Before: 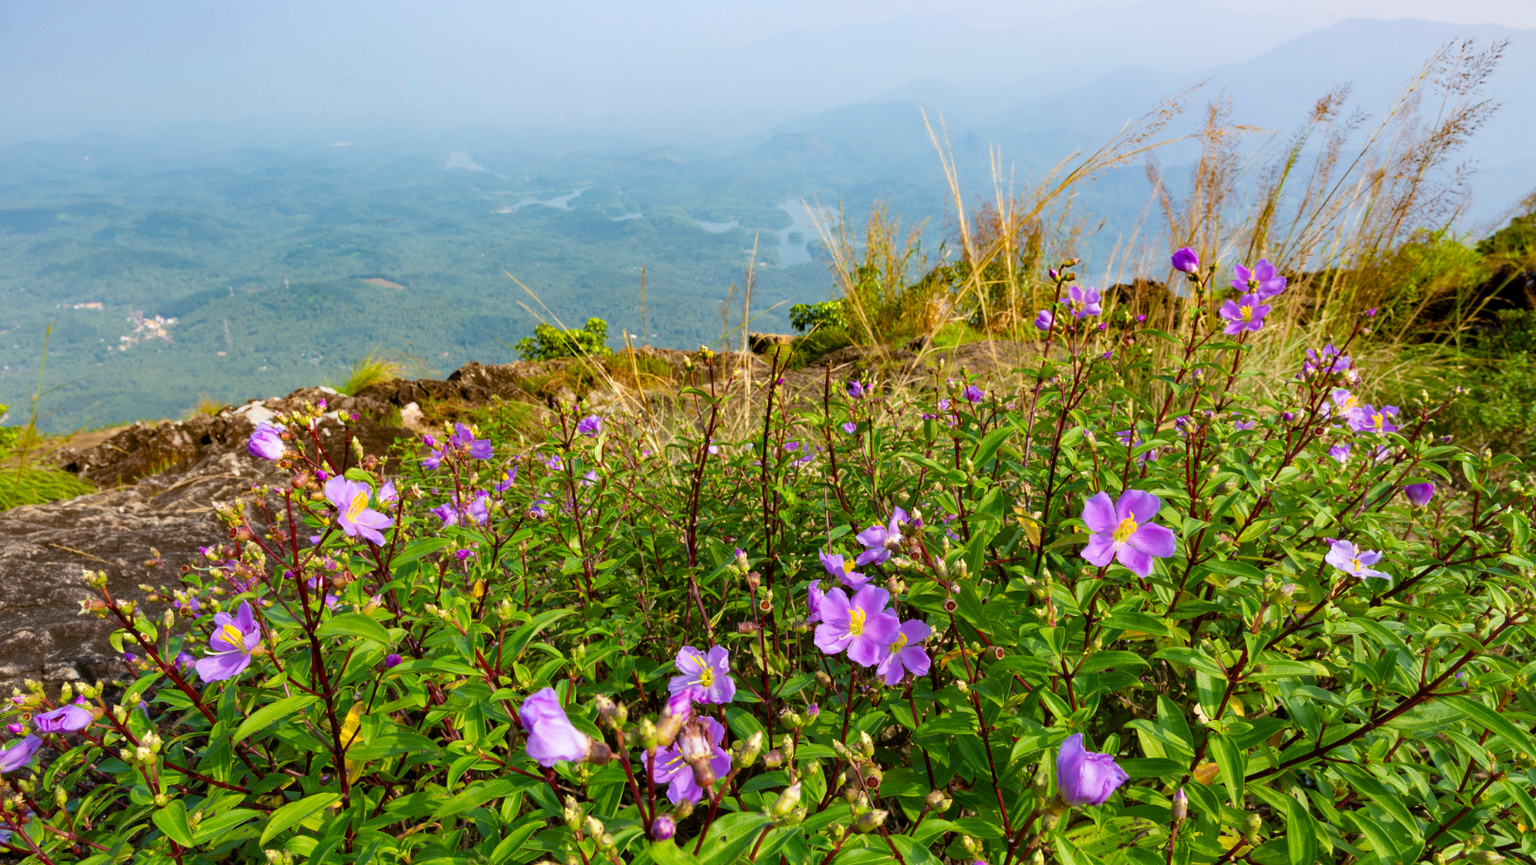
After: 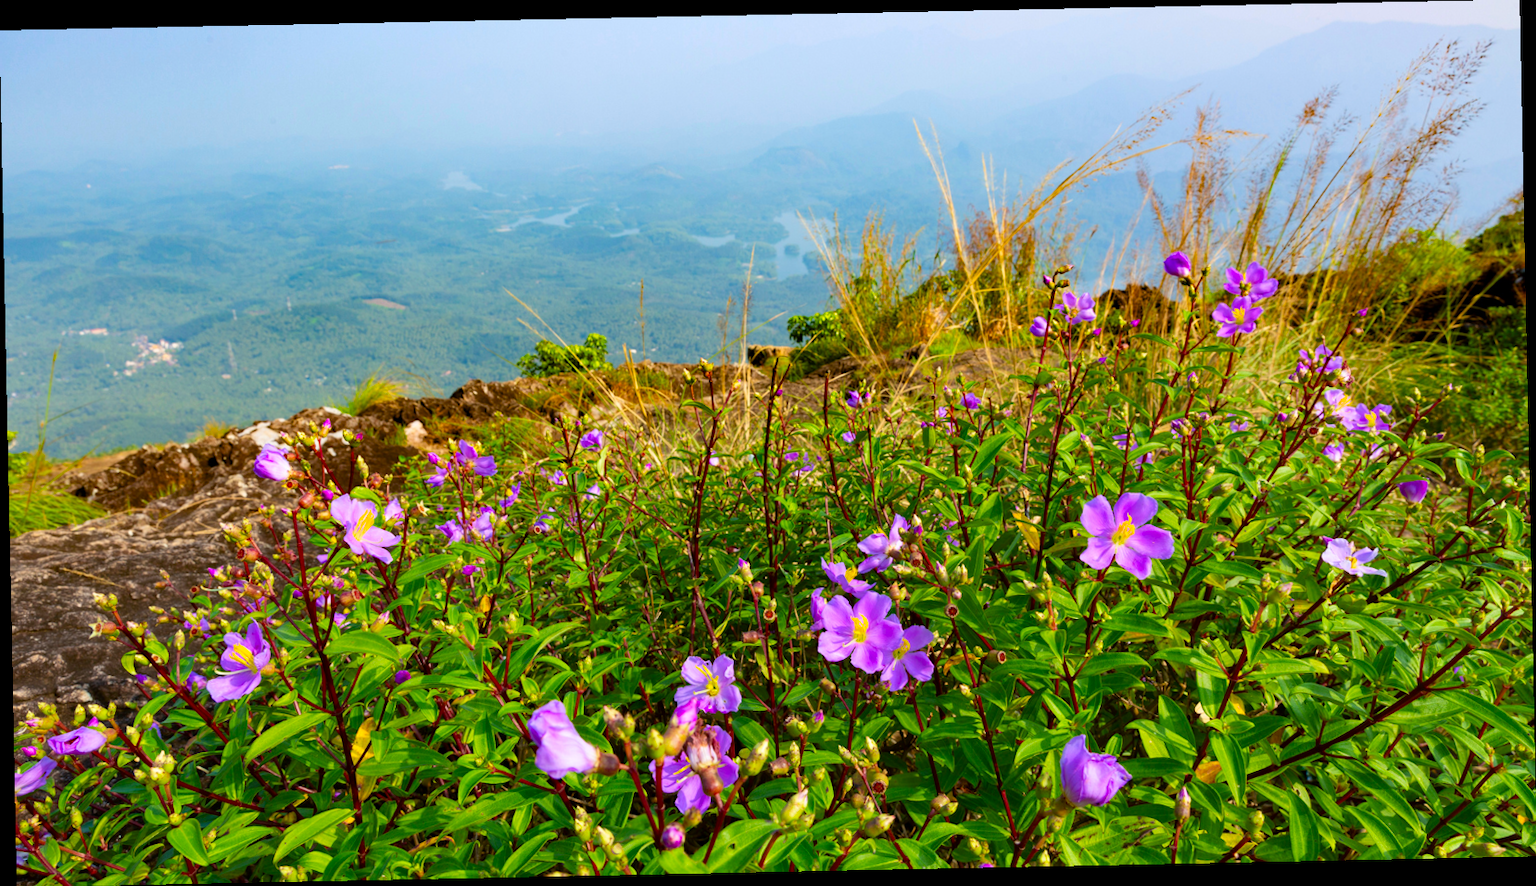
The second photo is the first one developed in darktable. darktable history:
contrast brightness saturation: contrast 0.09, saturation 0.28
rotate and perspective: rotation -1.17°, automatic cropping off
